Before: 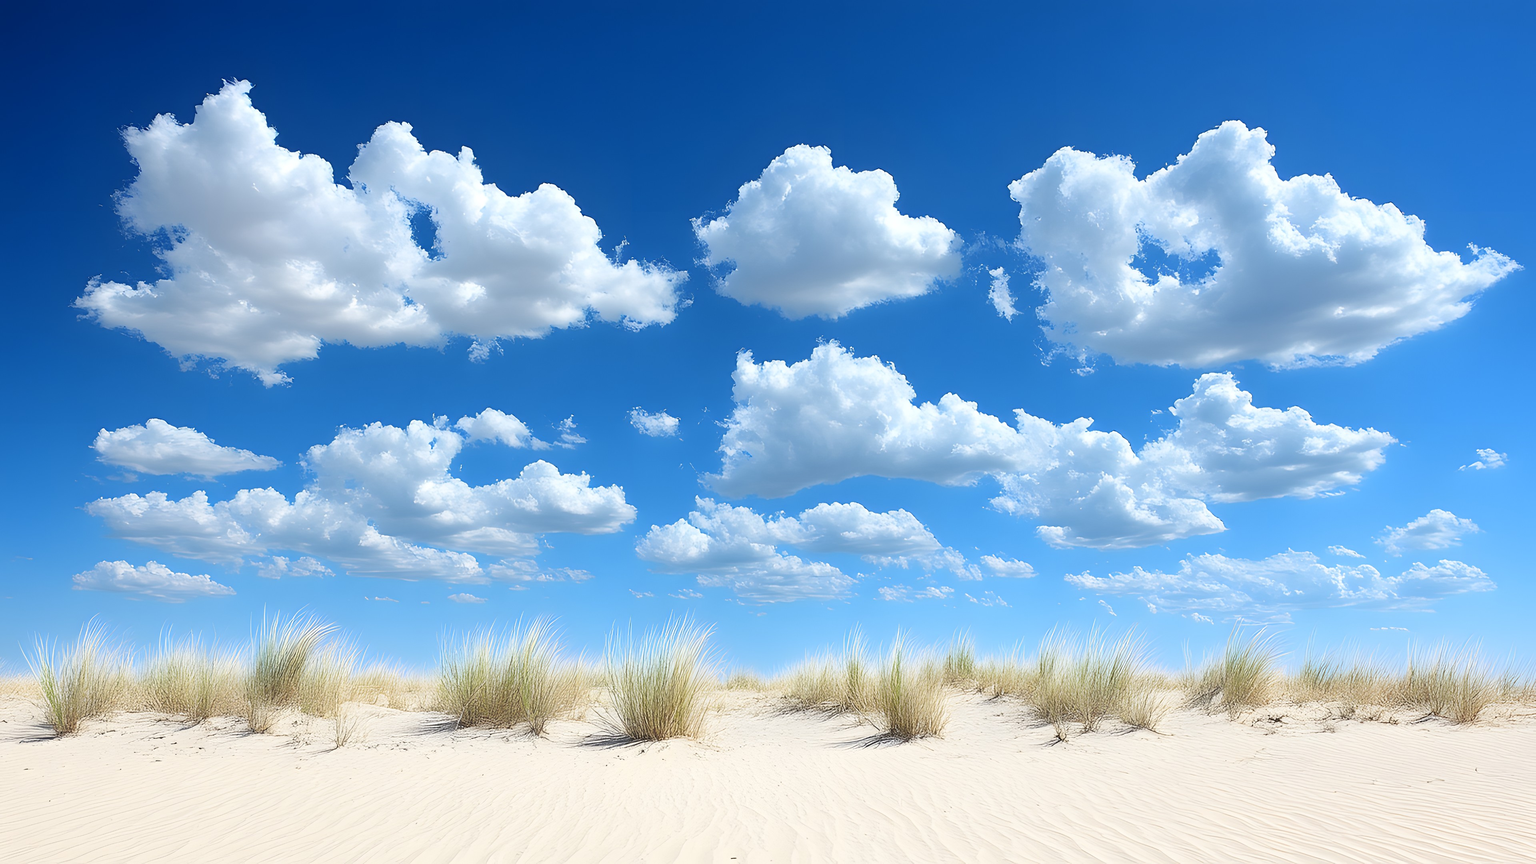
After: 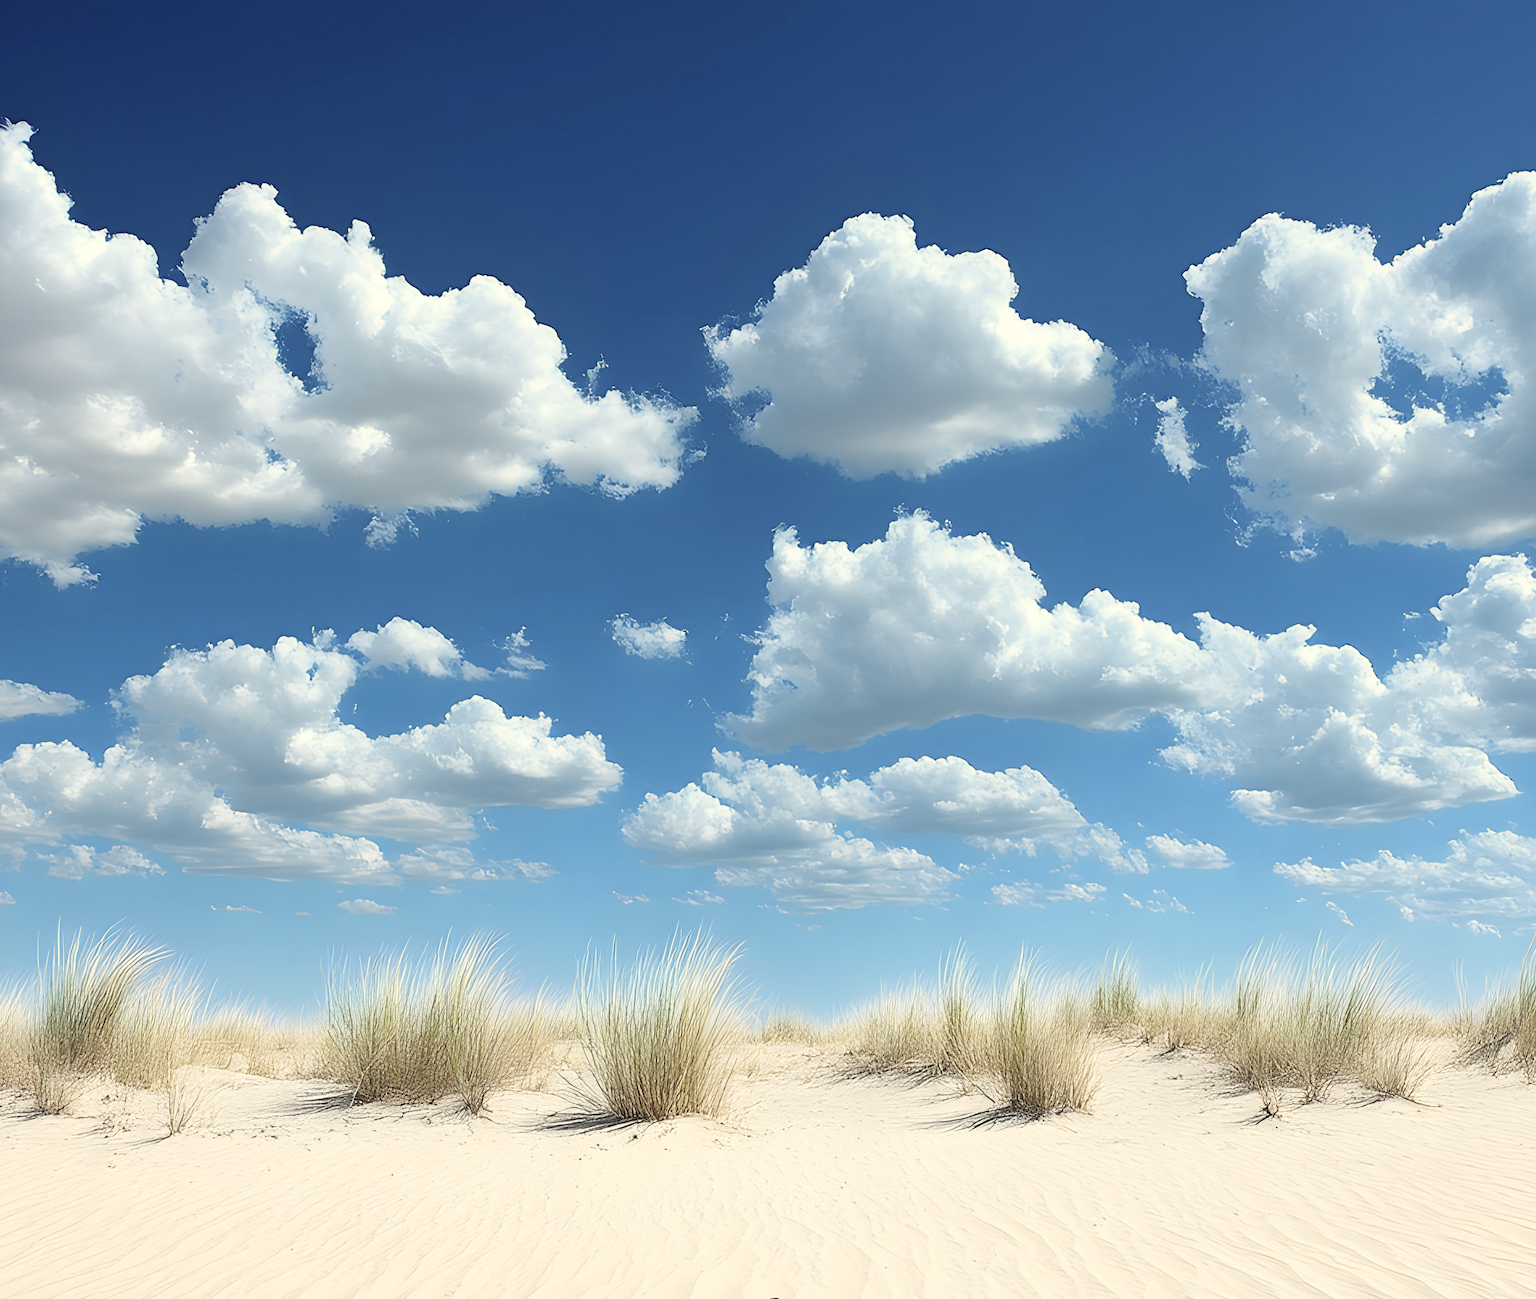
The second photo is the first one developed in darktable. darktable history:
rotate and perspective: rotation -0.45°, automatic cropping original format, crop left 0.008, crop right 0.992, crop top 0.012, crop bottom 0.988
crop and rotate: left 14.385%, right 18.948%
white balance: red 1.029, blue 0.92
contrast brightness saturation: contrast 0.06, brightness -0.01, saturation -0.23
